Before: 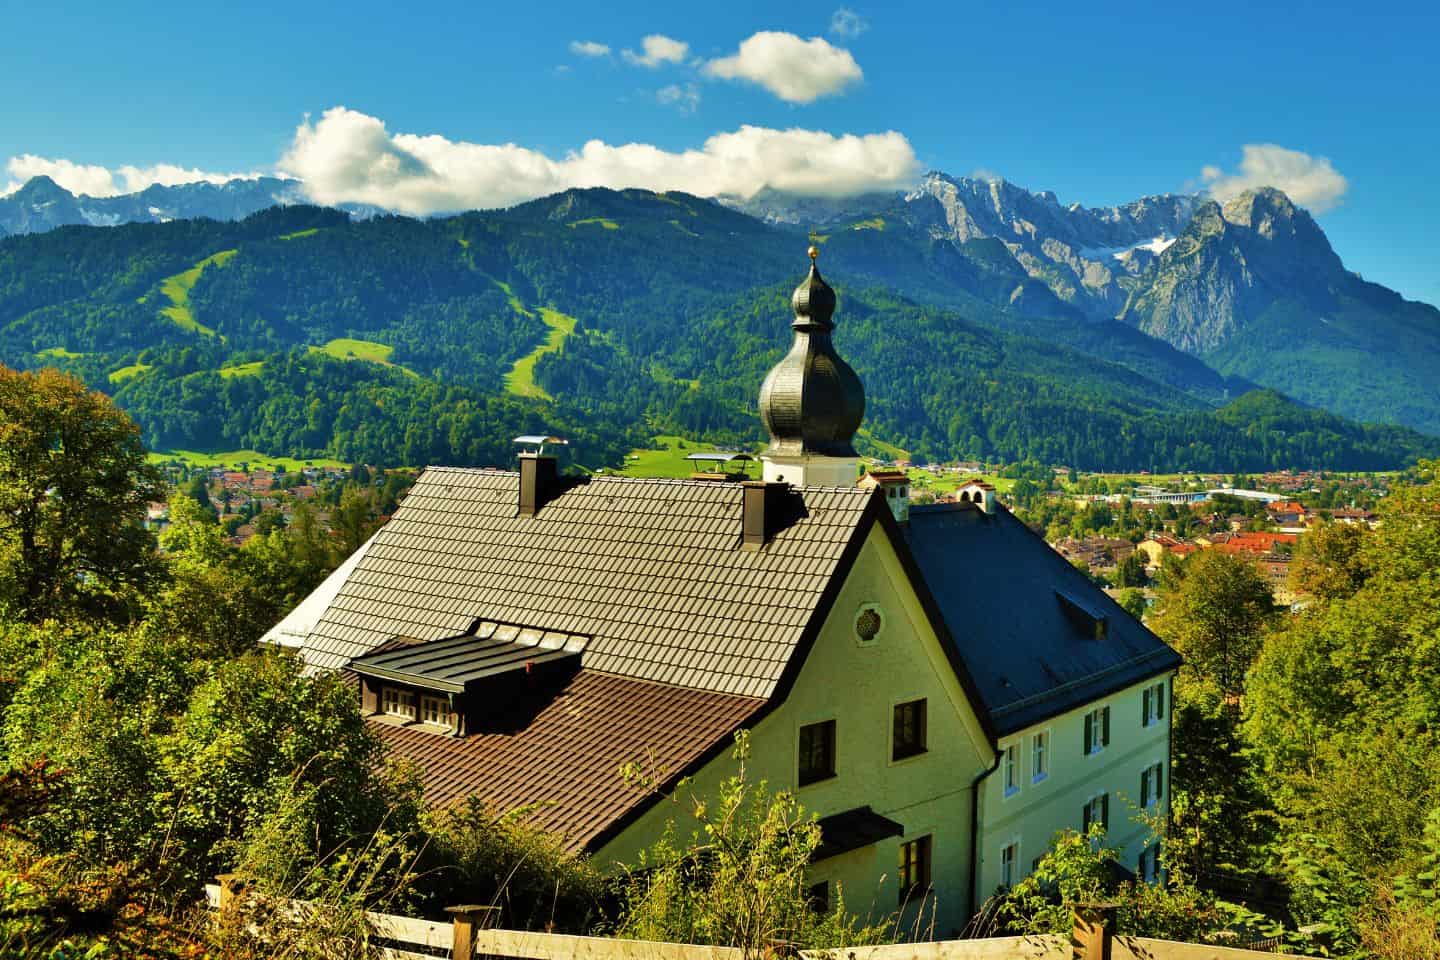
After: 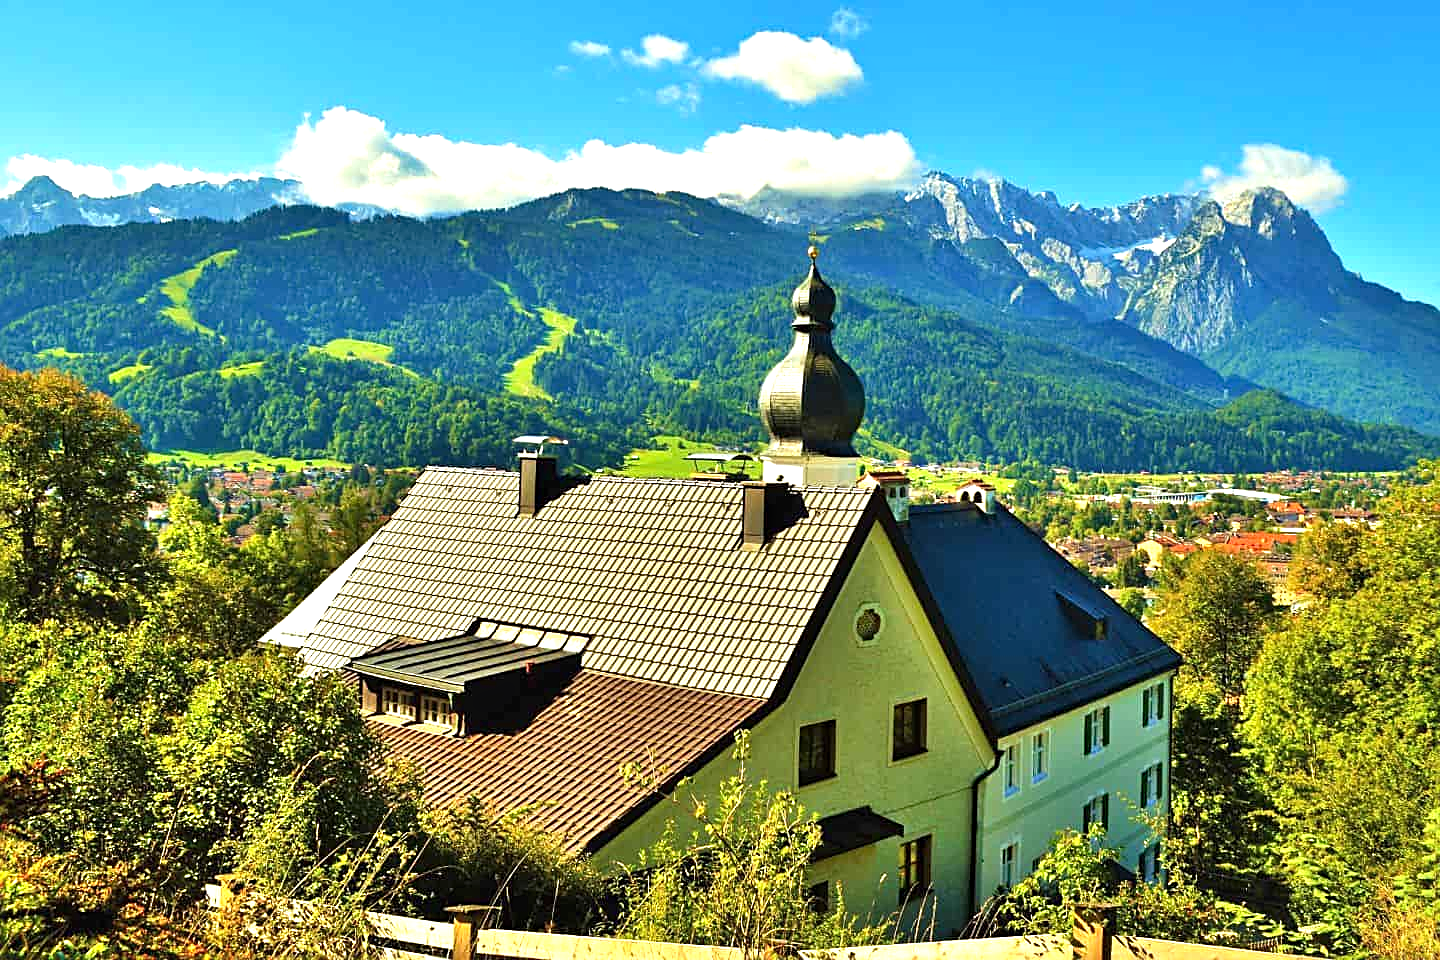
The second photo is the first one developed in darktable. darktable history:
exposure: black level correction -0.001, exposure 0.905 EV, compensate highlight preservation false
haze removal: strength 0.1, compatibility mode true, adaptive false
sharpen: on, module defaults
